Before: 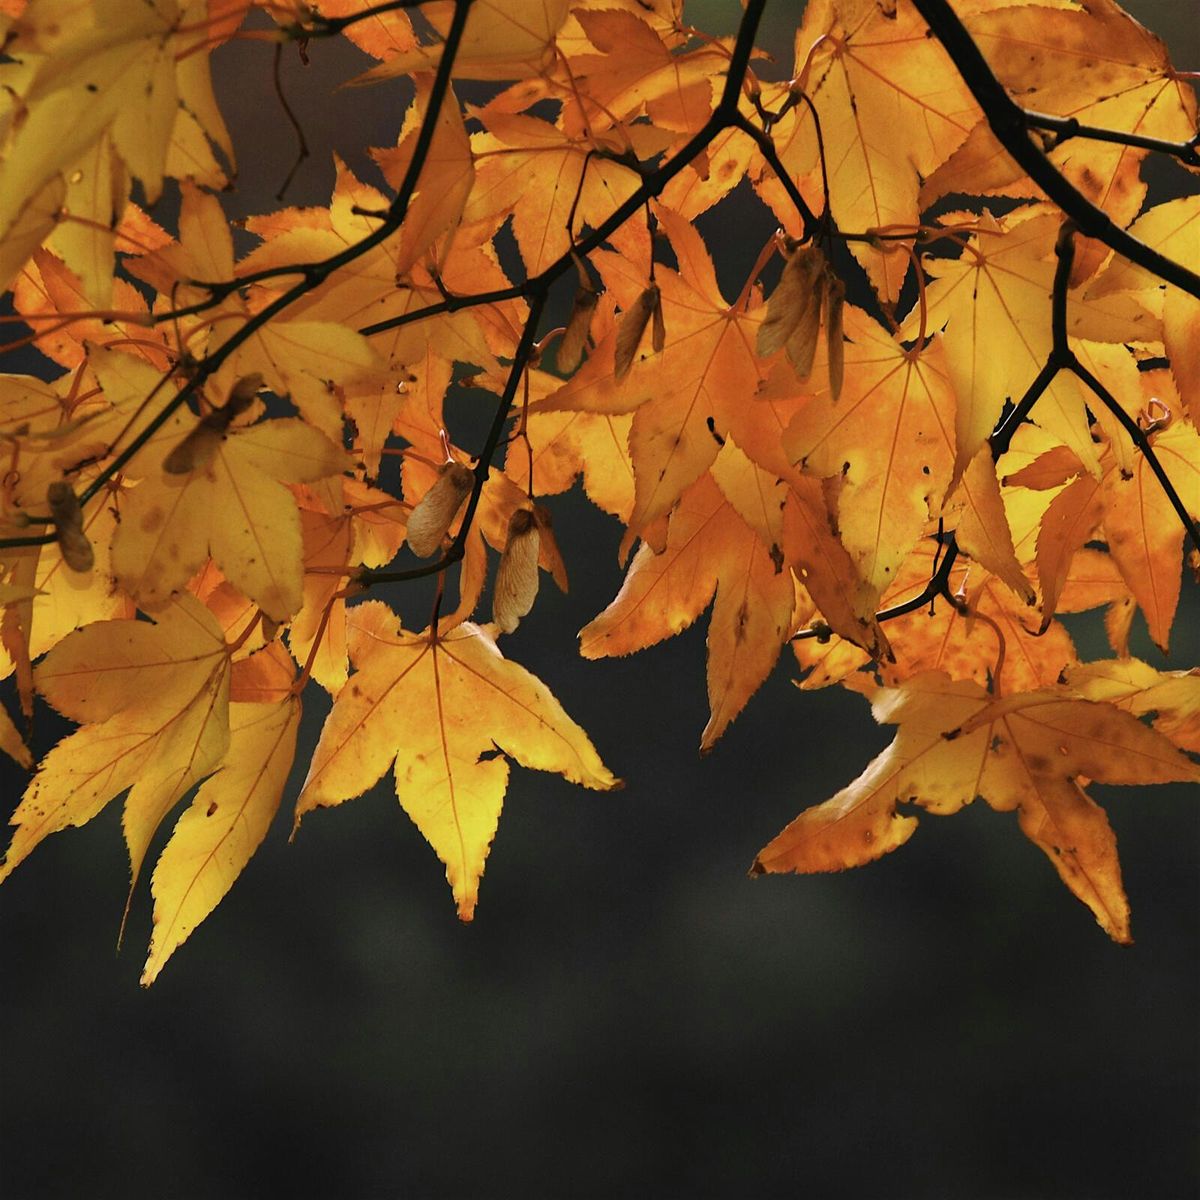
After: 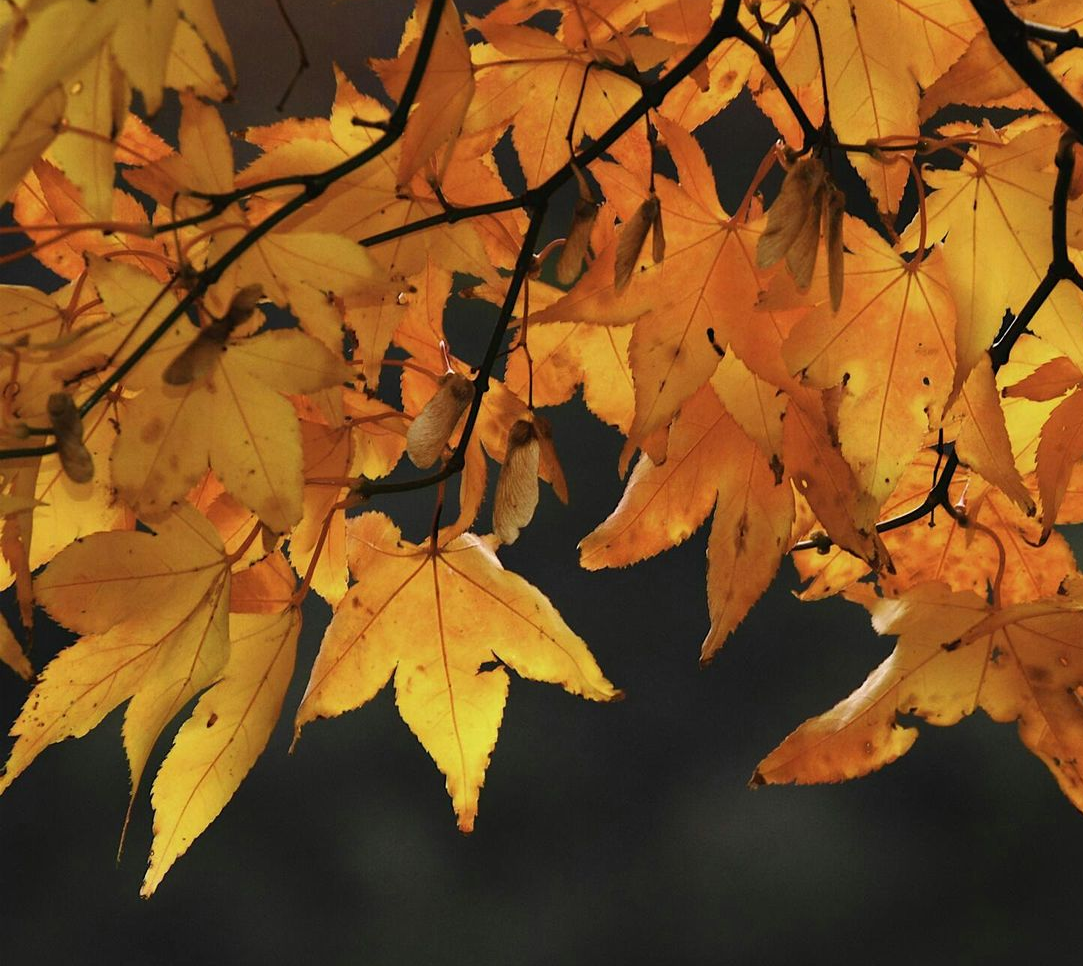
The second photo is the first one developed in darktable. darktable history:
crop: top 7.476%, right 9.725%, bottom 12.001%
